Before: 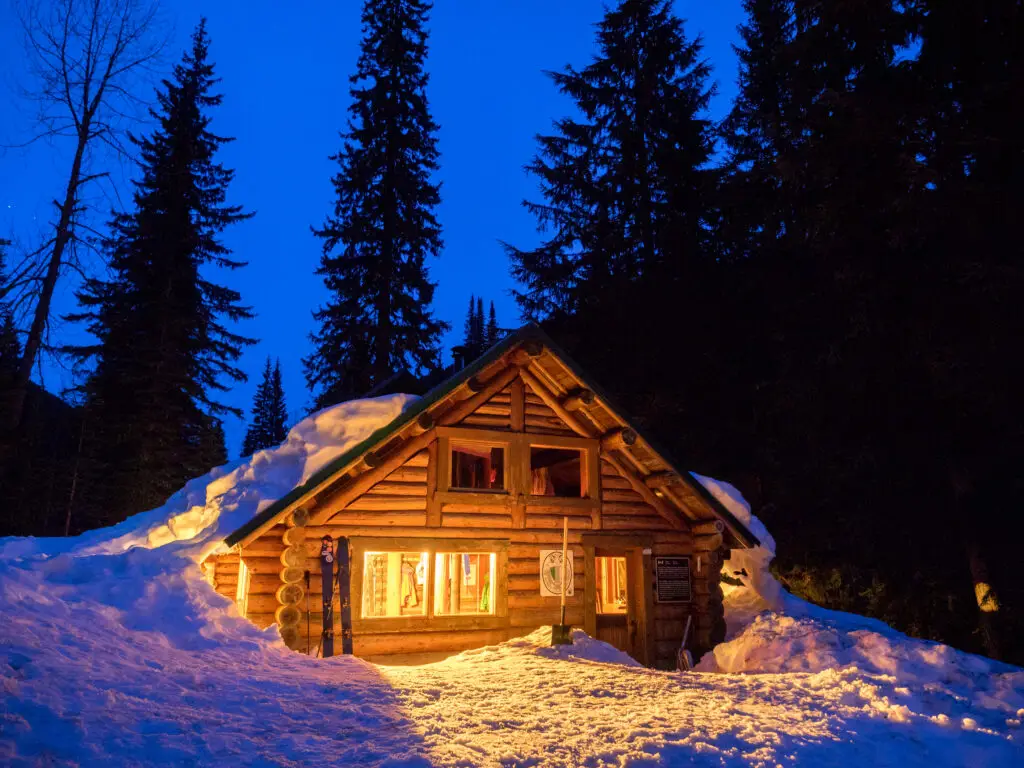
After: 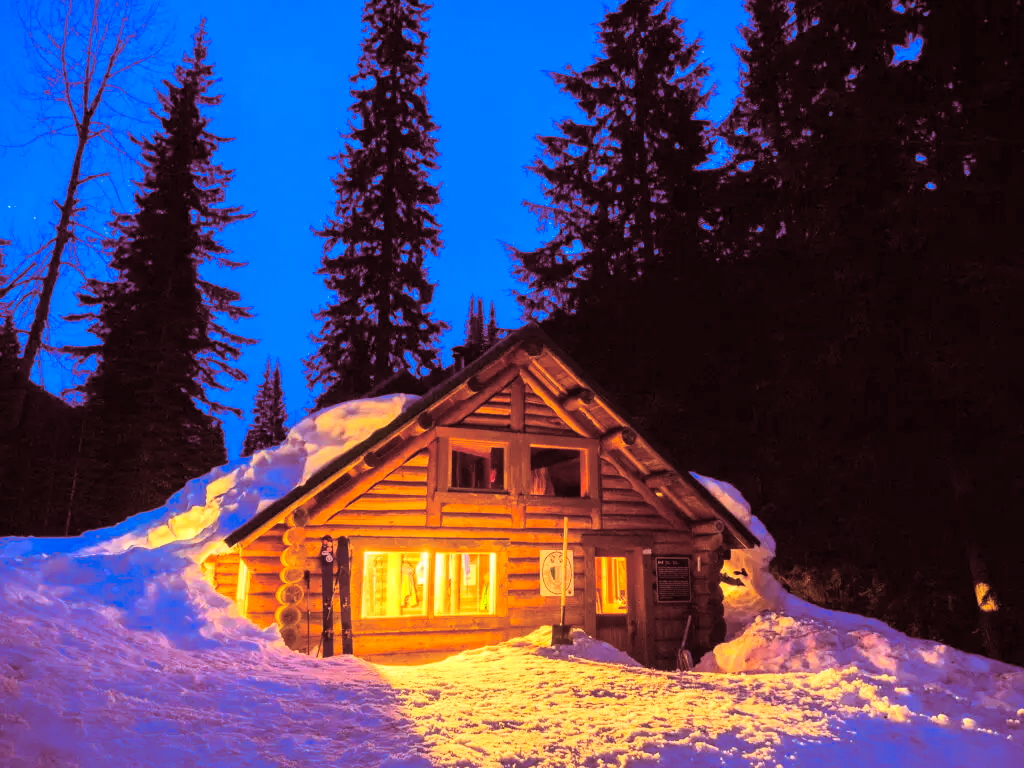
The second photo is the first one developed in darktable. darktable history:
contrast brightness saturation: contrast 0.24, brightness 0.26, saturation 0.39
split-toning: highlights › hue 187.2°, highlights › saturation 0.83, balance -68.05, compress 56.43%
